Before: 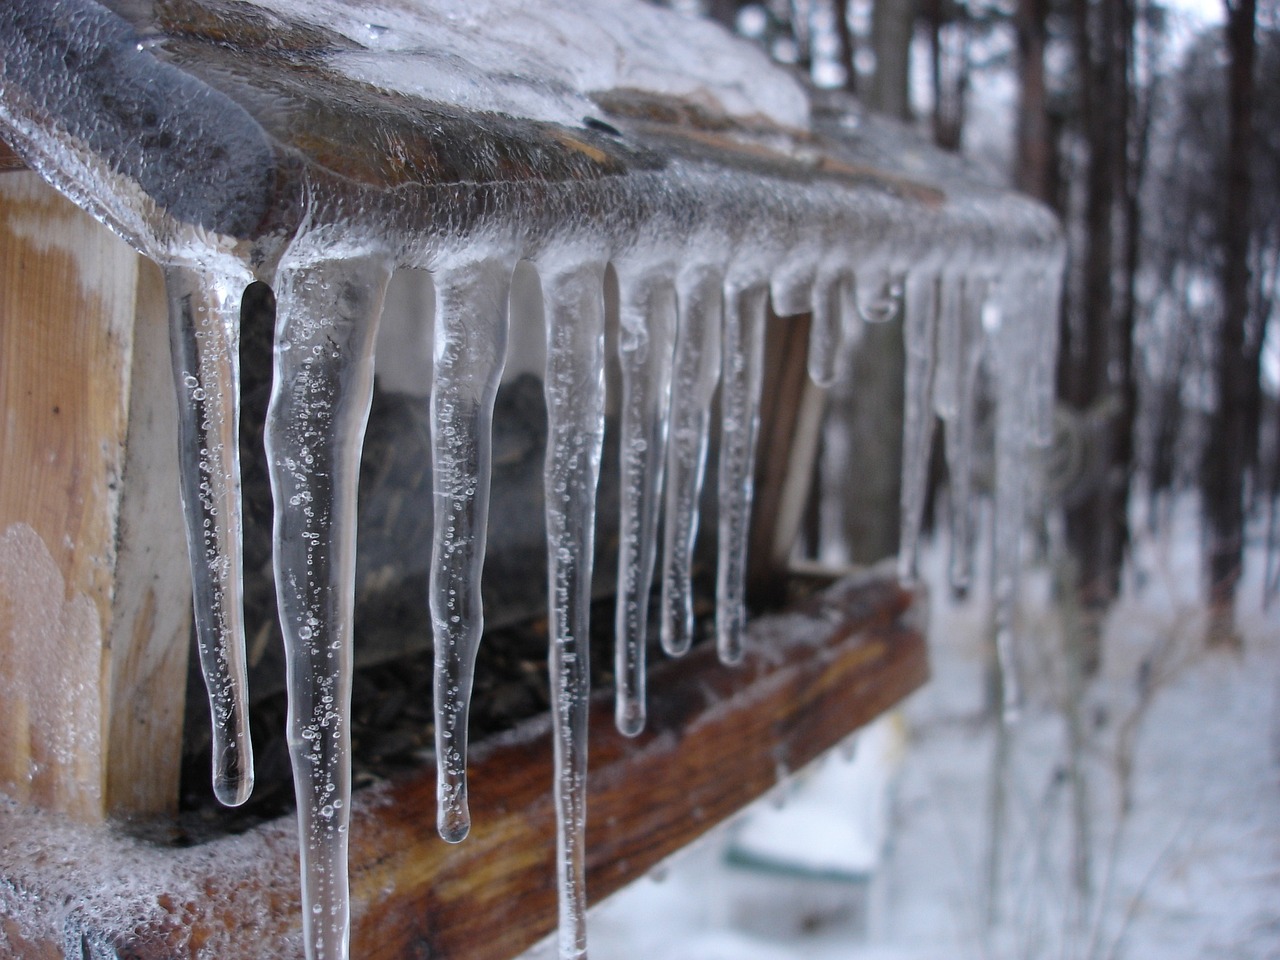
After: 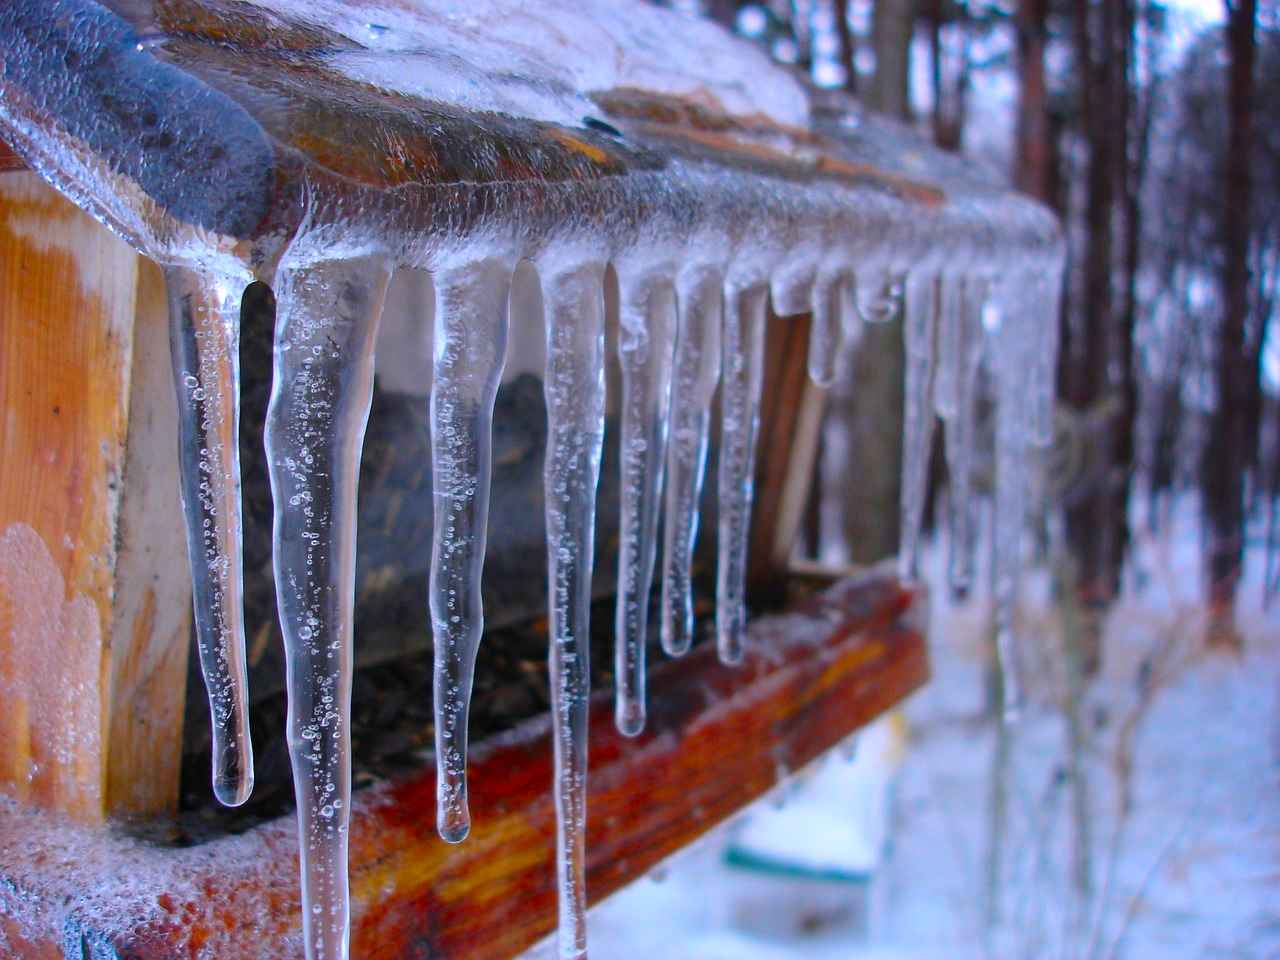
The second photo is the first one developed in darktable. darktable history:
color correction: highlights a* 1.56, highlights b* -1.69, saturation 2.5
